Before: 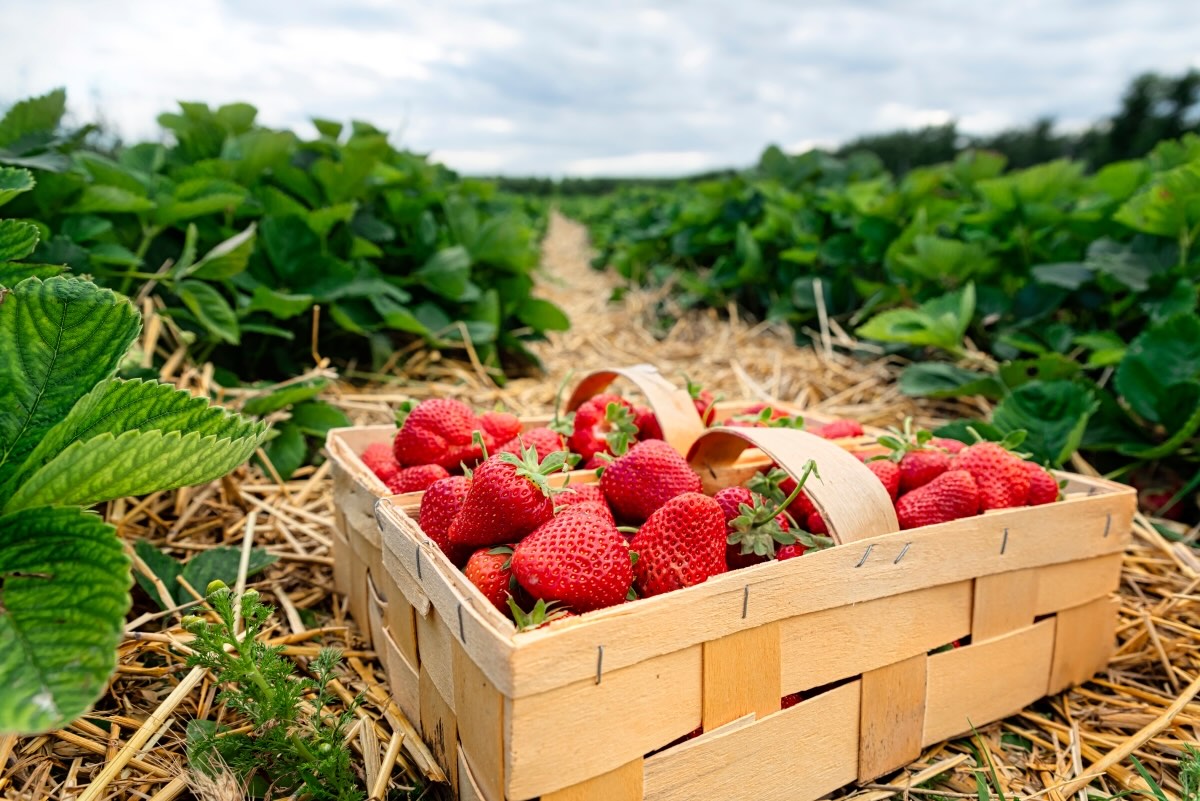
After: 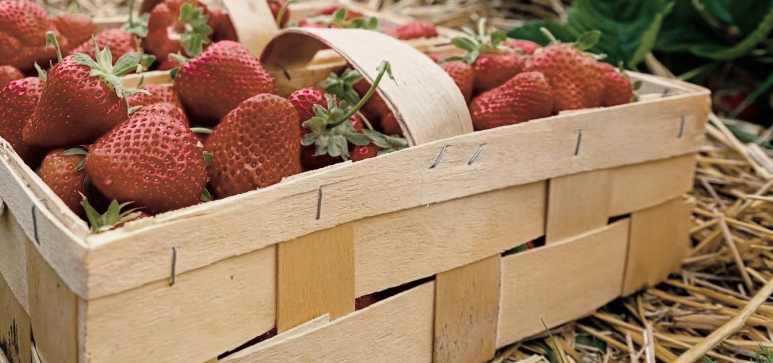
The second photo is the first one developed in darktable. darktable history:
color balance rgb: shadows lift › chroma 2.028%, shadows lift › hue 248.06°, perceptual saturation grading › global saturation 19.47%, global vibrance 16.049%, saturation formula JzAzBz (2021)
crop and rotate: left 35.518%, top 49.814%, bottom 4.784%
color zones: curves: ch0 [(0, 0.6) (0.129, 0.508) (0.193, 0.483) (0.429, 0.5) (0.571, 0.5) (0.714, 0.5) (0.857, 0.5) (1, 0.6)]; ch1 [(0, 0.481) (0.112, 0.245) (0.213, 0.223) (0.429, 0.233) (0.571, 0.231) (0.683, 0.242) (0.857, 0.296) (1, 0.481)]
